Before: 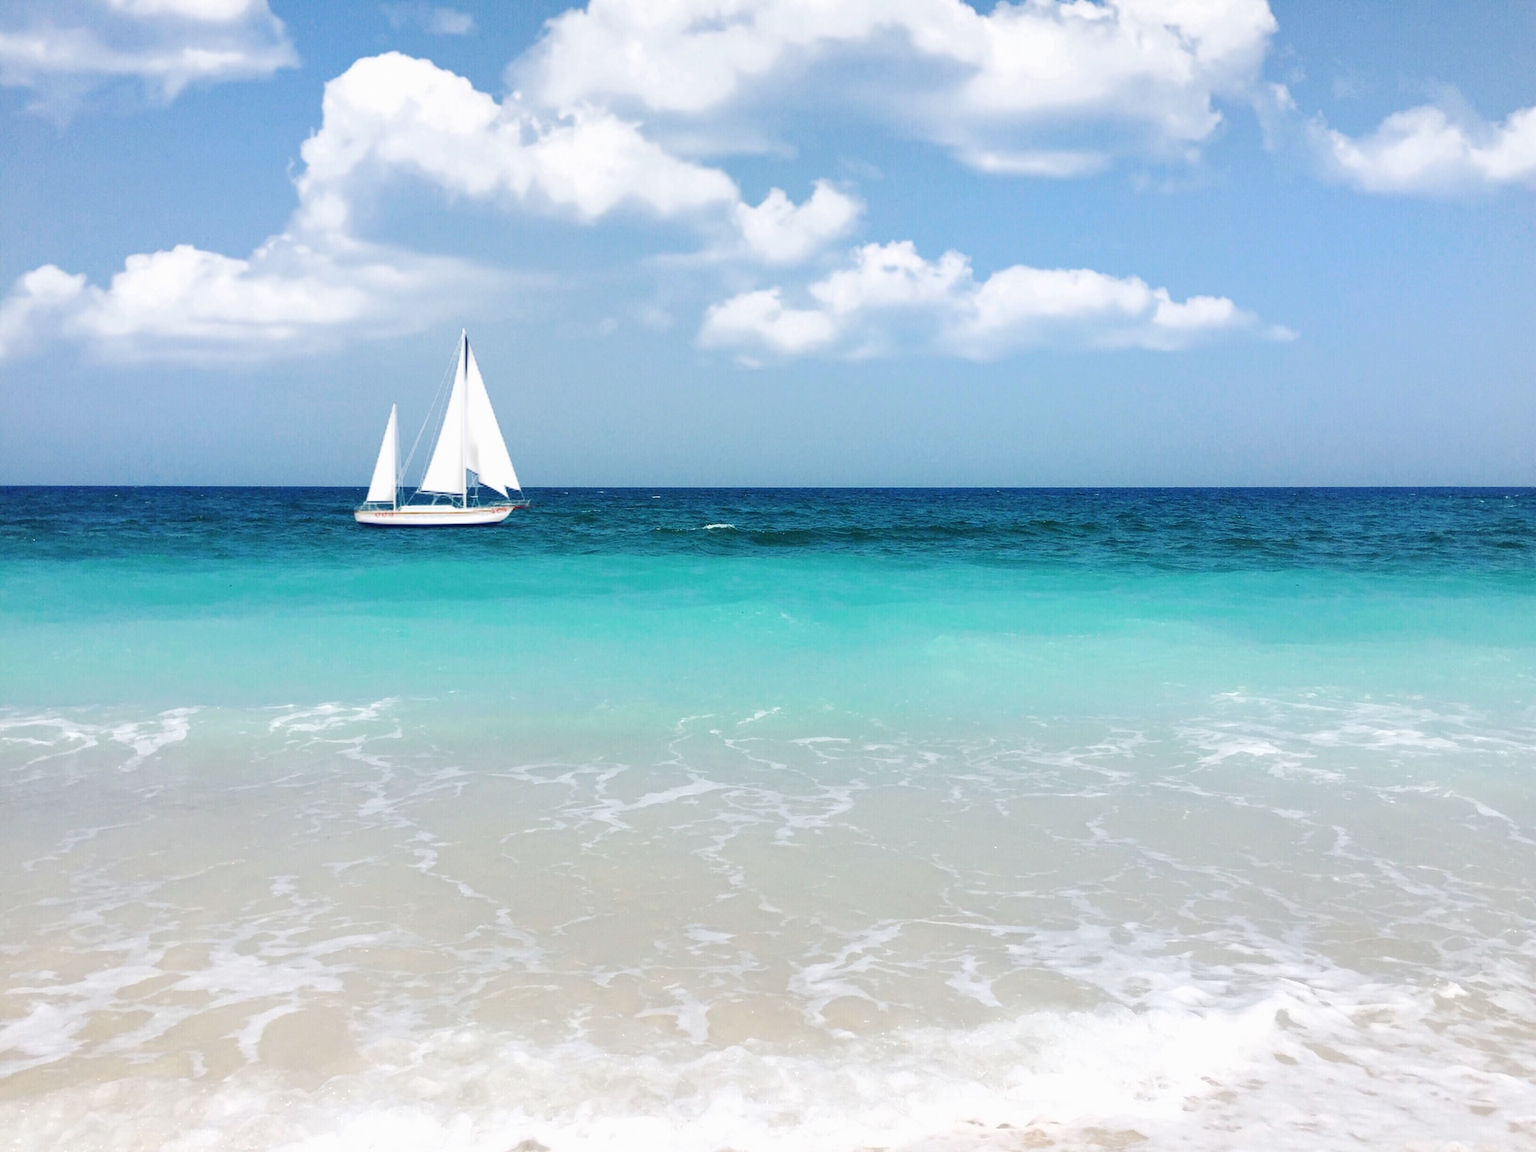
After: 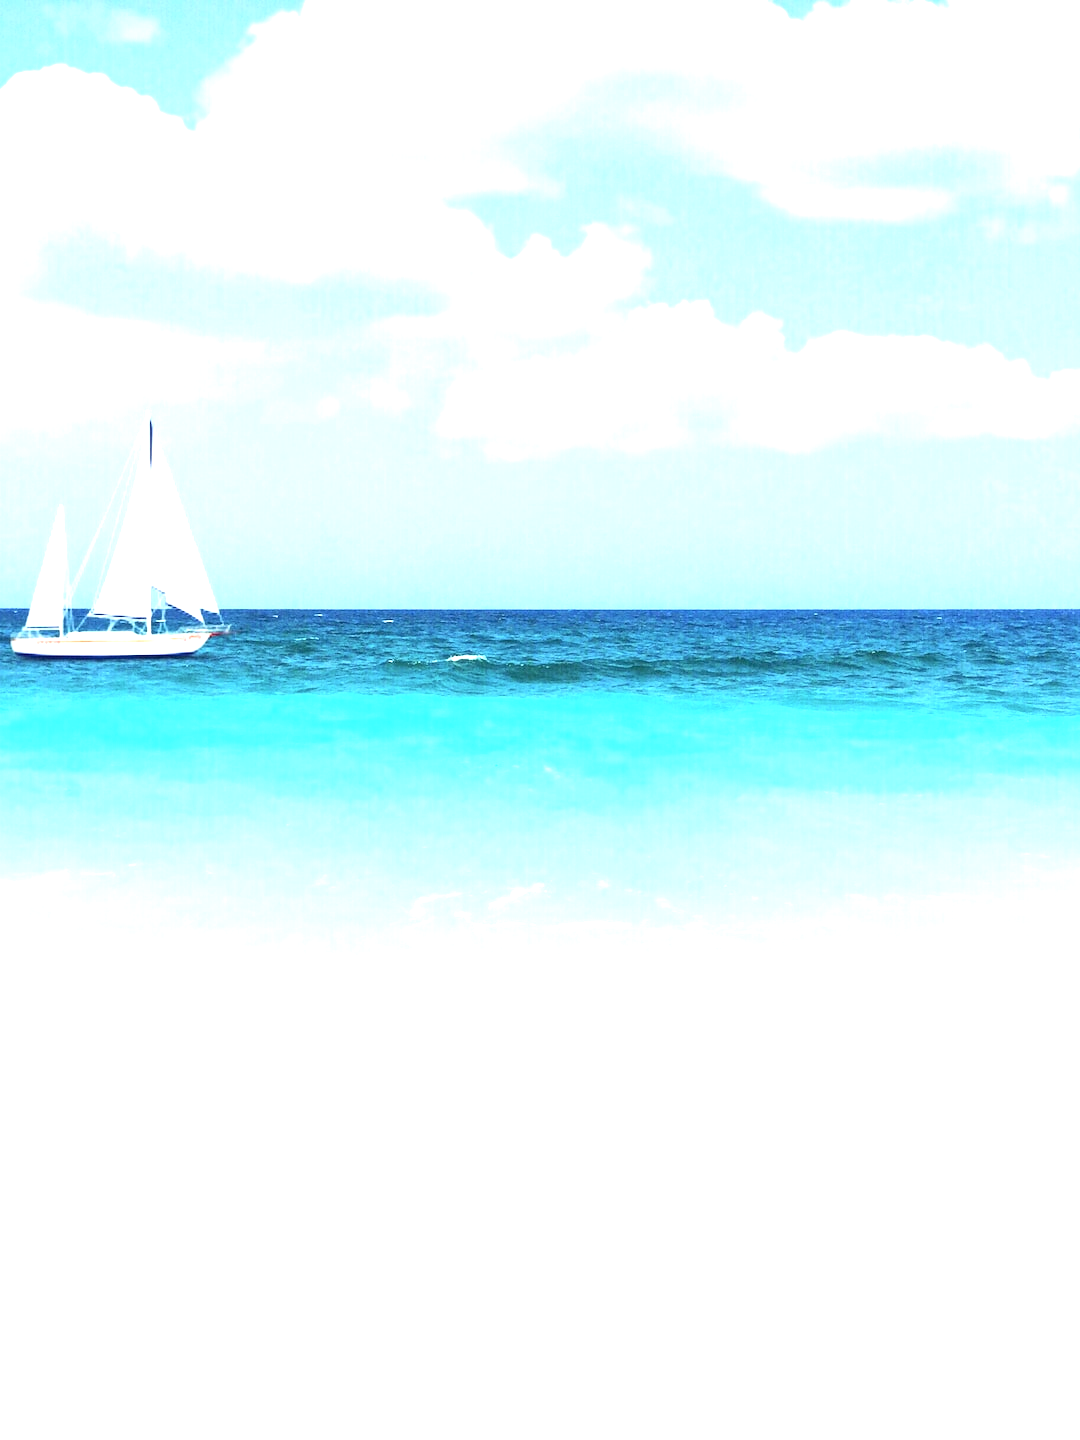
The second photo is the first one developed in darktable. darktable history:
crop and rotate: left 22.516%, right 21.234%
contrast brightness saturation: contrast 0.15, brightness 0.05
exposure: black level correction 0, exposure 1.45 EV, compensate exposure bias true, compensate highlight preservation false
